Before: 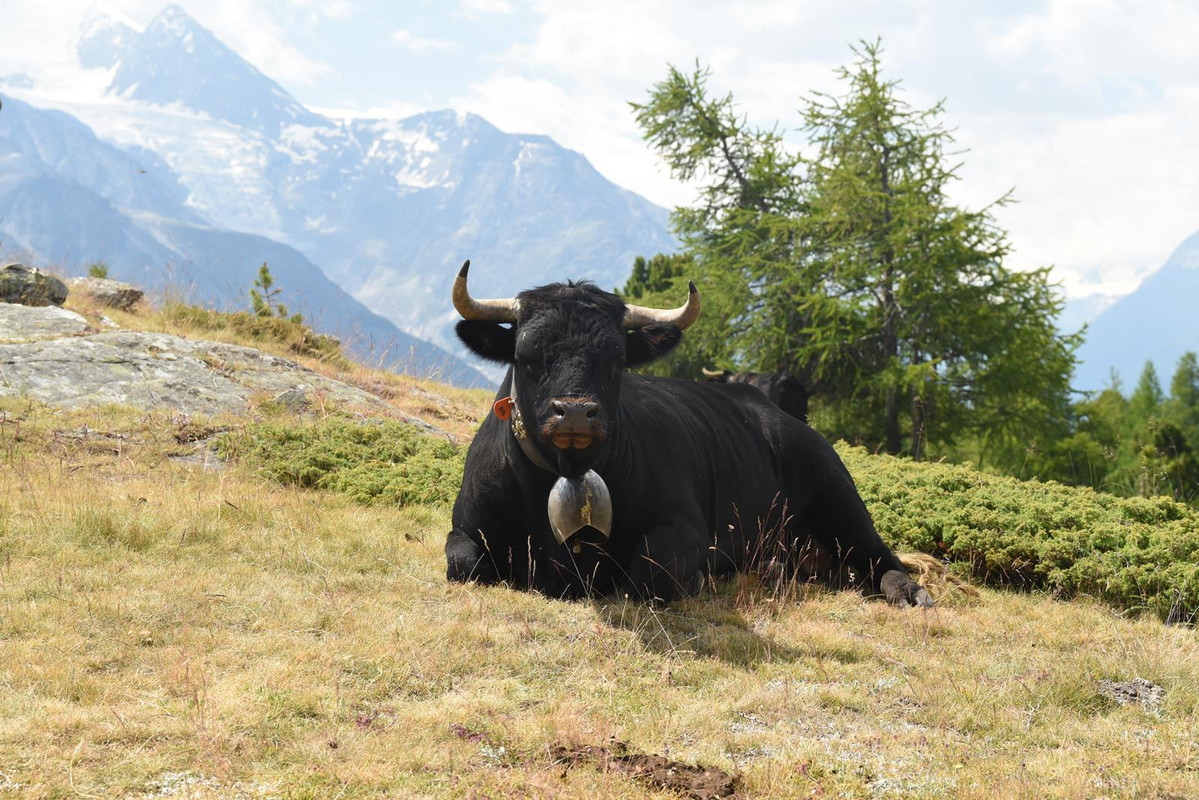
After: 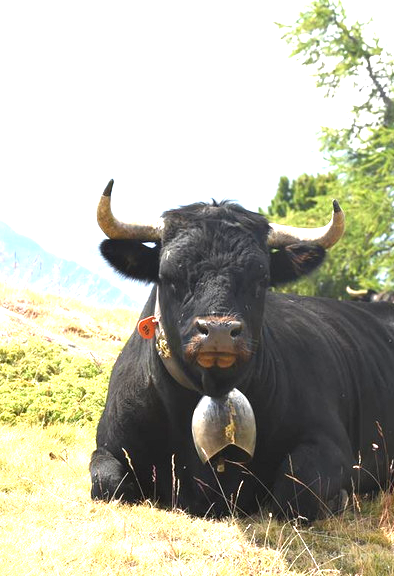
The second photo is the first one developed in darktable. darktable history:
crop and rotate: left 29.768%, top 10.186%, right 37.313%, bottom 17.715%
levels: mode automatic, levels [0, 0.43, 0.984]
exposure: black level correction 0, exposure 1.472 EV, compensate exposure bias true, compensate highlight preservation false
